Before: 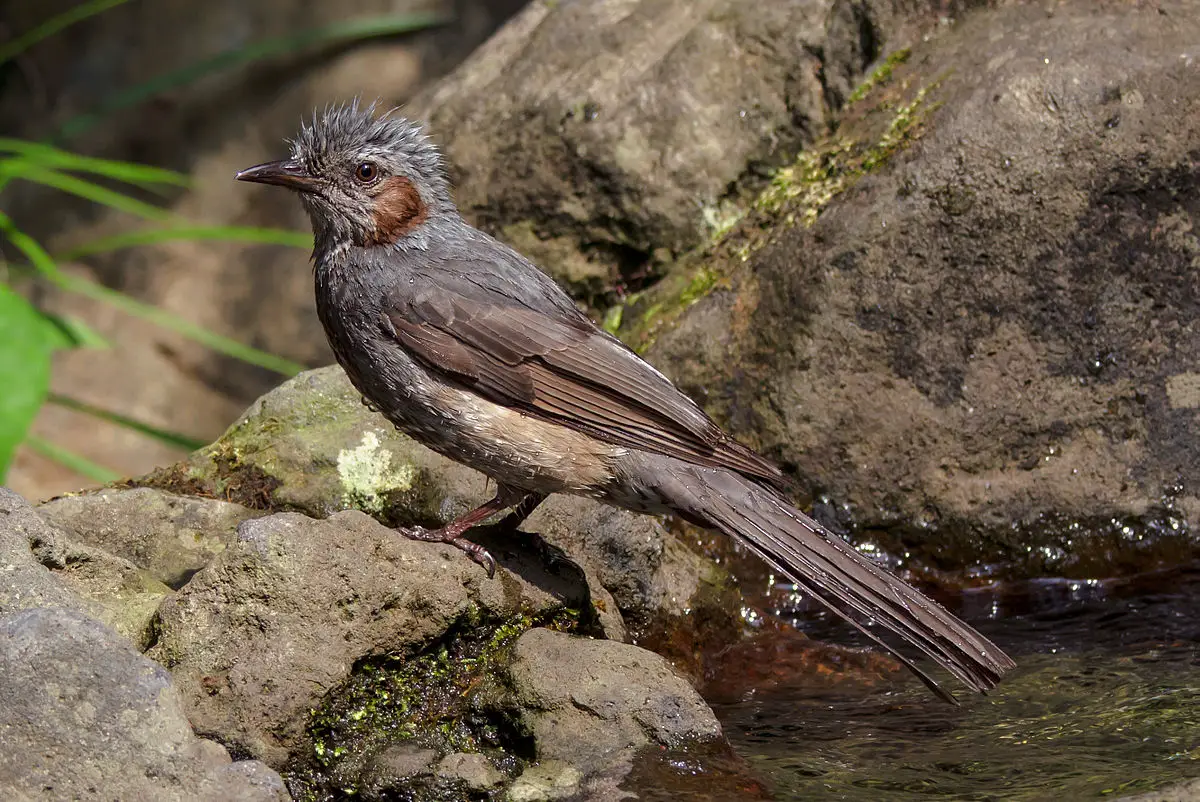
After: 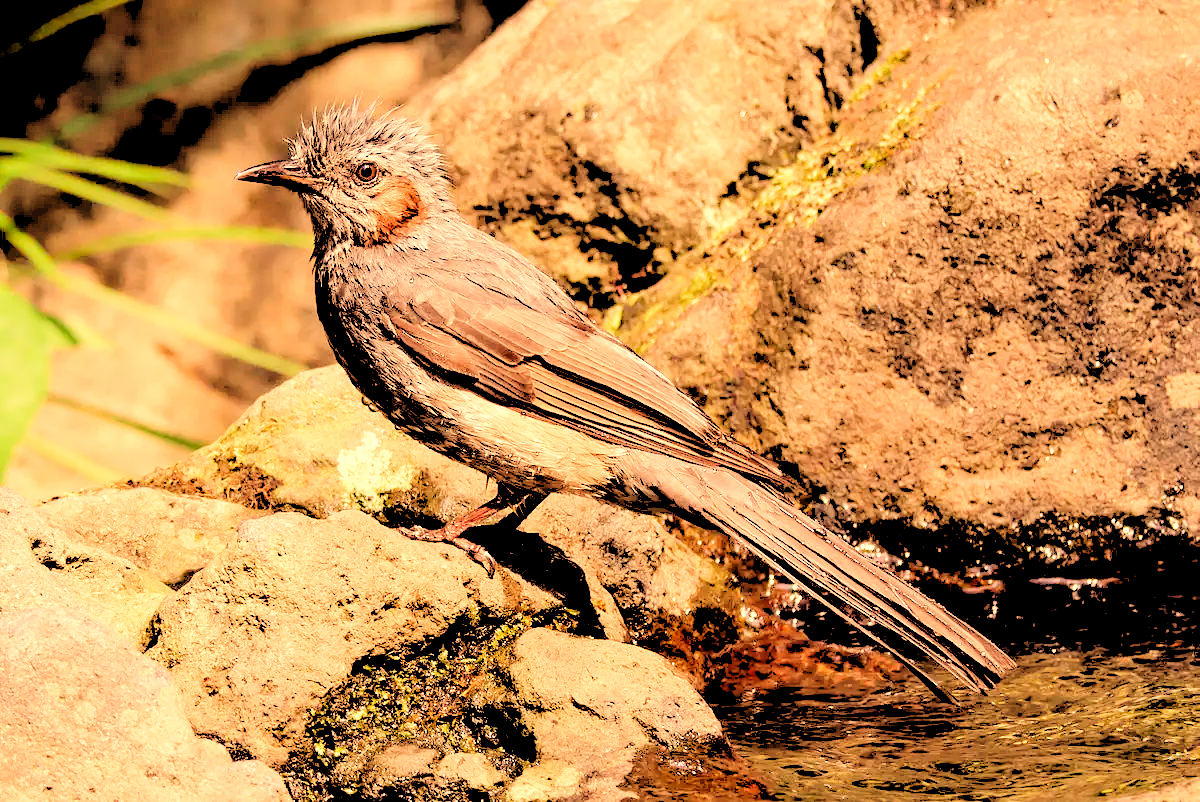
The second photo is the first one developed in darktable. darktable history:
white balance: red 1.467, blue 0.684
base curve: curves: ch0 [(0, 0) (0.008, 0.007) (0.022, 0.029) (0.048, 0.089) (0.092, 0.197) (0.191, 0.399) (0.275, 0.534) (0.357, 0.65) (0.477, 0.78) (0.542, 0.833) (0.799, 0.973) (1, 1)], preserve colors none
rgb levels: levels [[0.027, 0.429, 0.996], [0, 0.5, 1], [0, 0.5, 1]]
